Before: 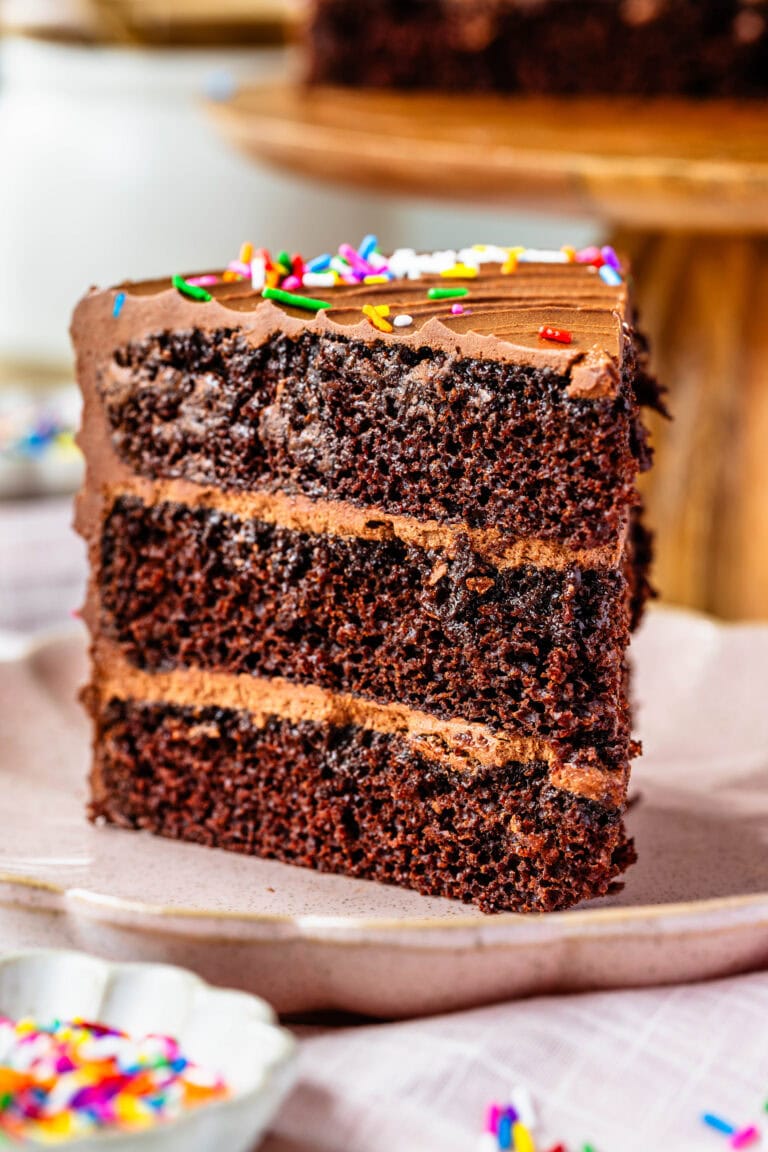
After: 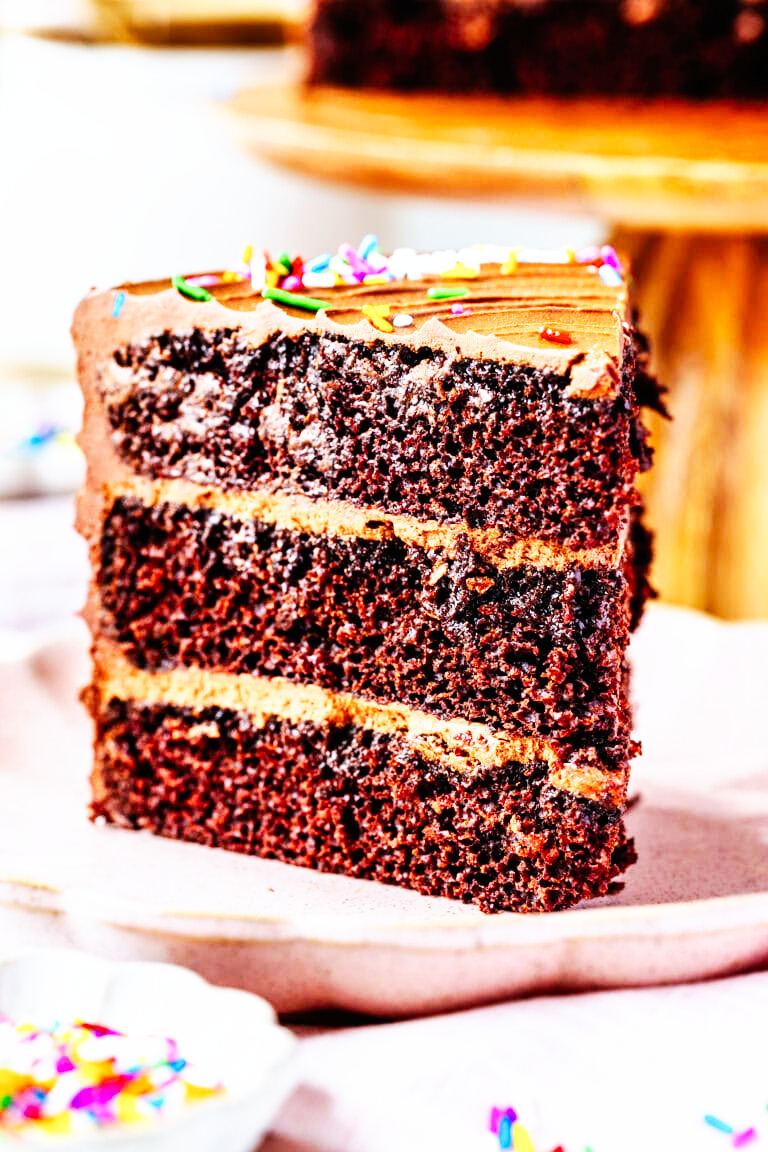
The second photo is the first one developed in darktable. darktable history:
color calibration: illuminant as shot in camera, x 0.358, y 0.373, temperature 4628.91 K
base curve: curves: ch0 [(0, 0) (0.007, 0.004) (0.027, 0.03) (0.046, 0.07) (0.207, 0.54) (0.442, 0.872) (0.673, 0.972) (1, 1)], preserve colors none
